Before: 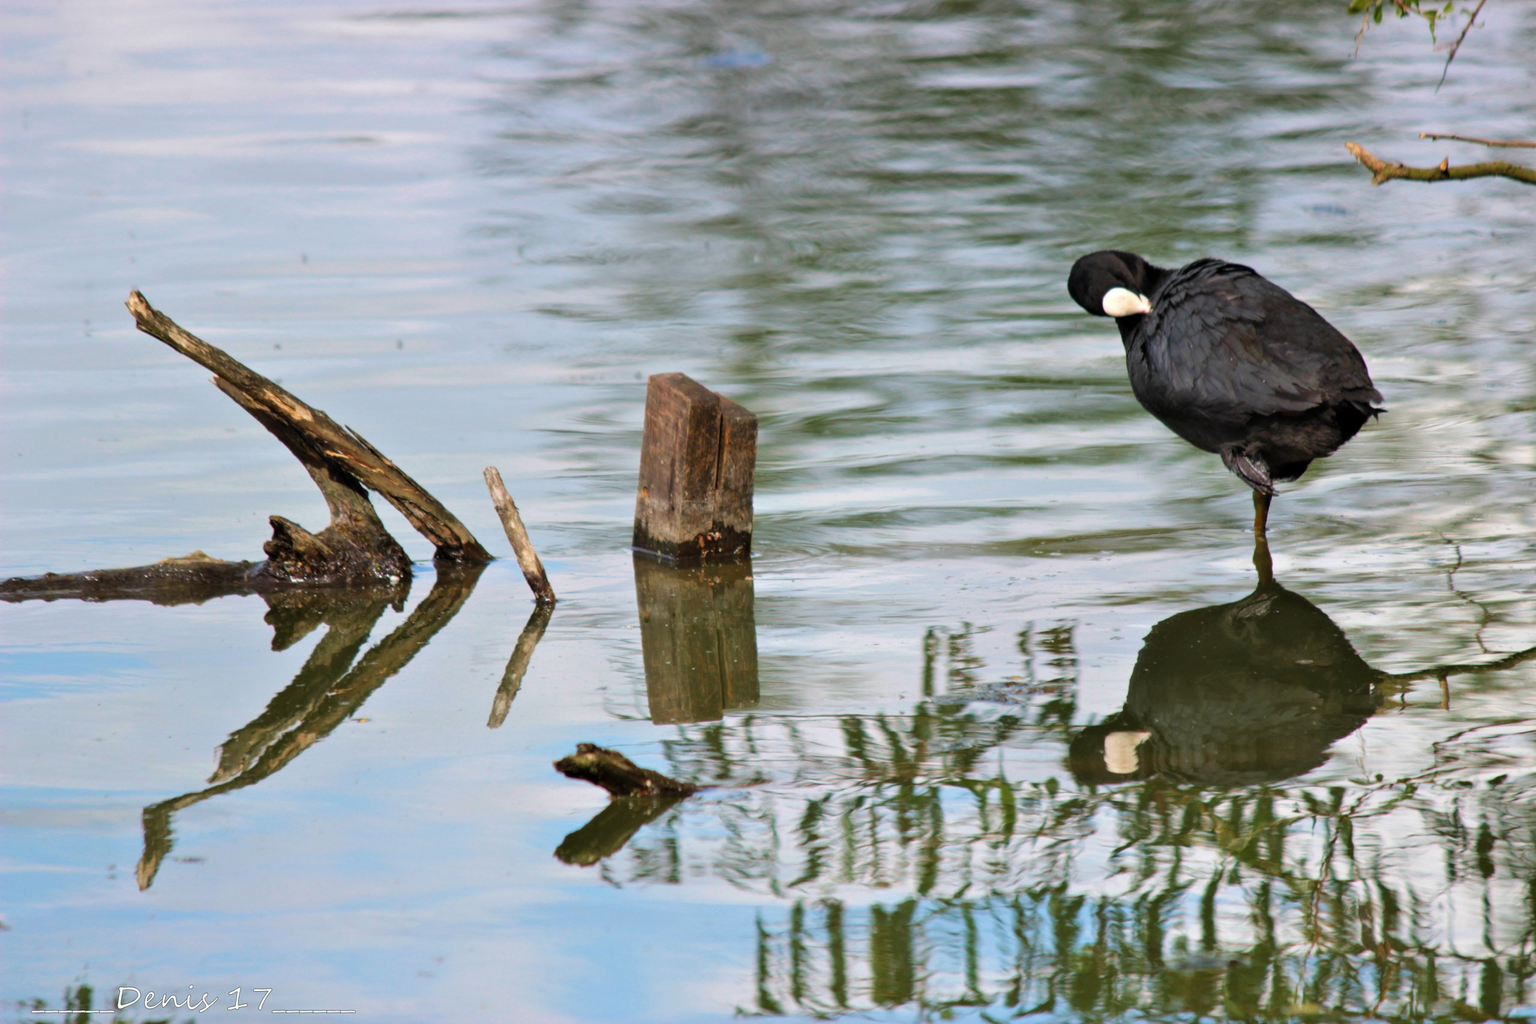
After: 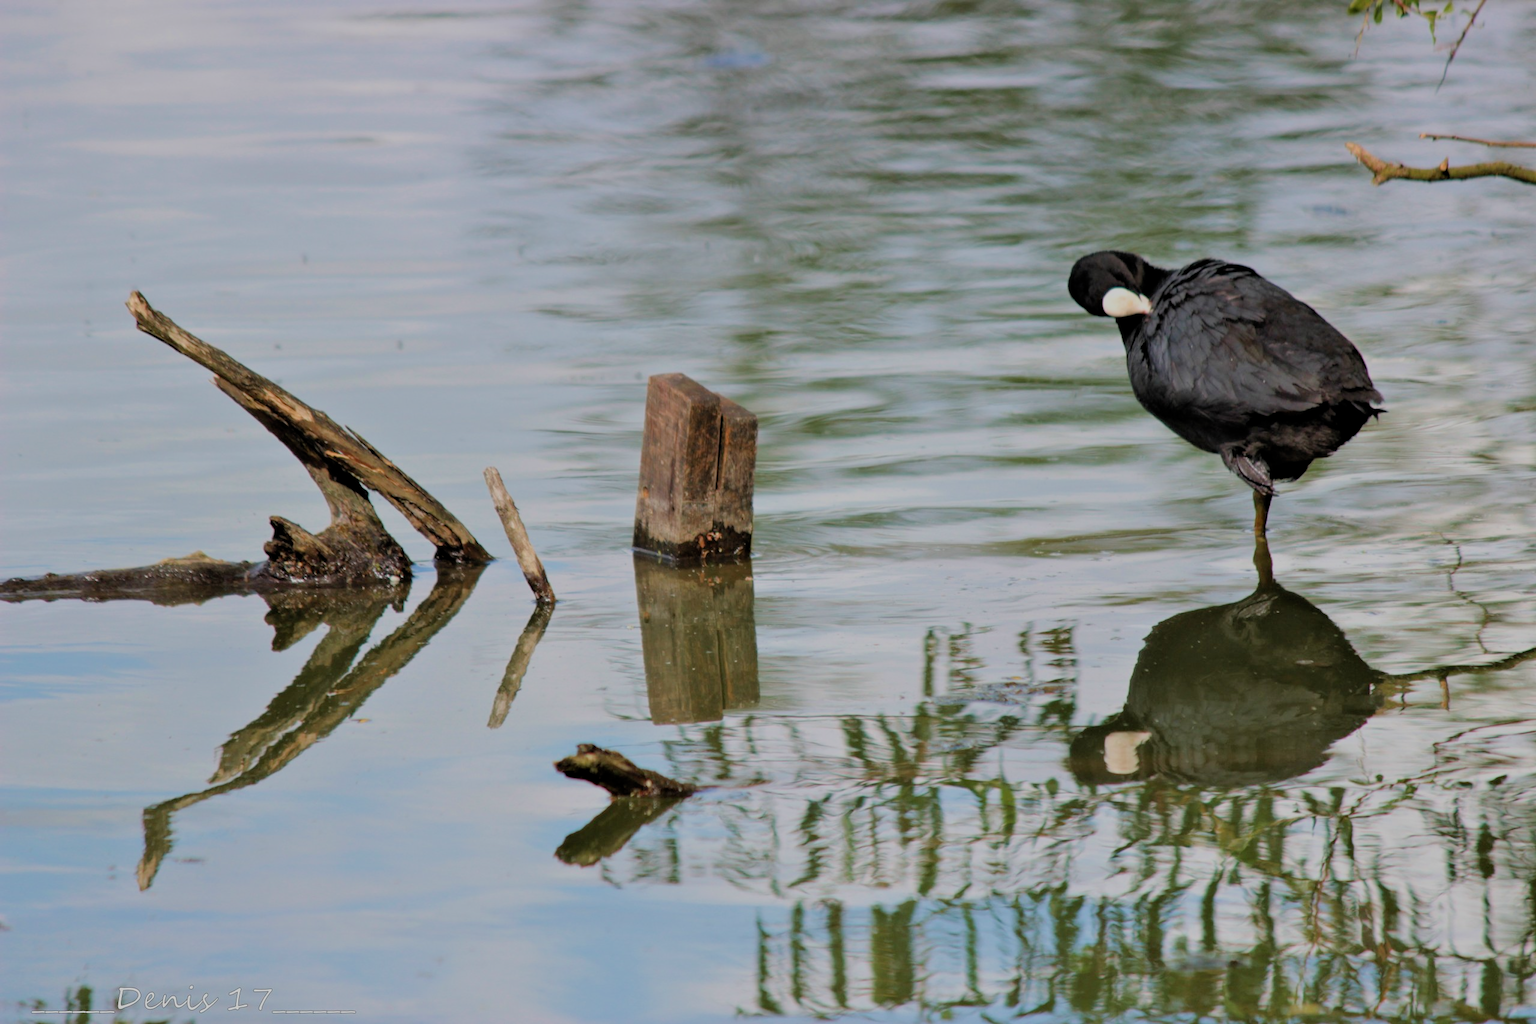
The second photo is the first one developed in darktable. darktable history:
filmic rgb: black relative exposure -8.77 EV, white relative exposure 4.98 EV, threshold -0.286 EV, transition 3.19 EV, structure ↔ texture 99.2%, target black luminance 0%, hardness 3.77, latitude 66.14%, contrast 0.824, shadows ↔ highlights balance 19.29%, enable highlight reconstruction true
